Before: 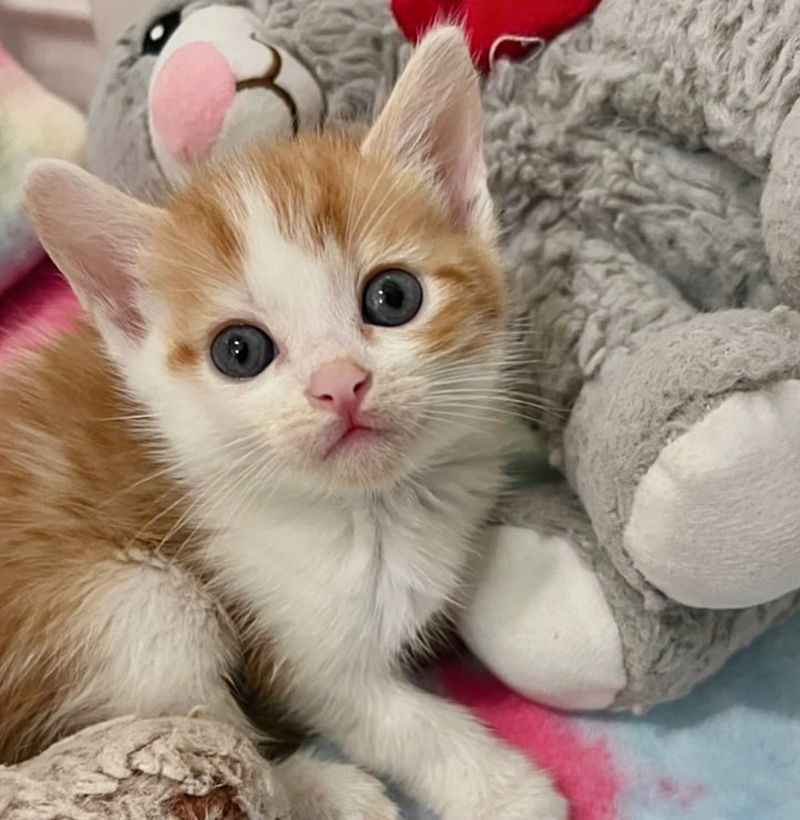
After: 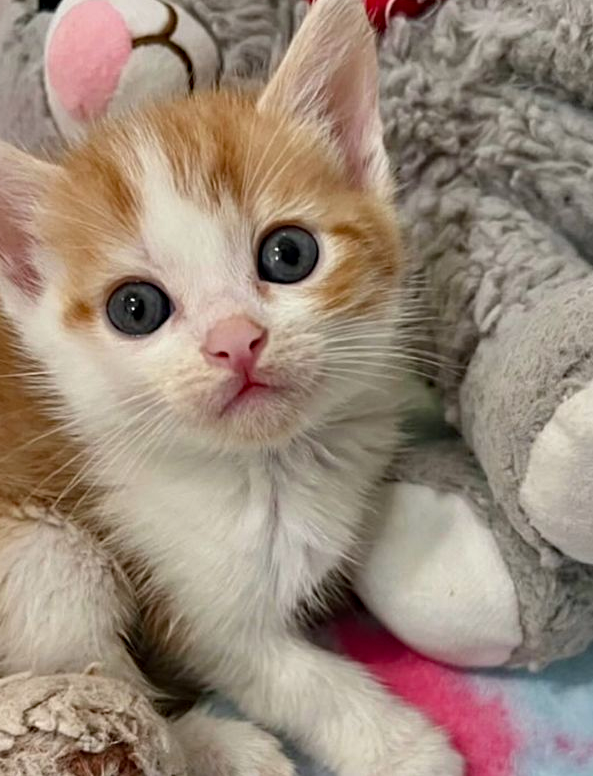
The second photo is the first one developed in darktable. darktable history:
haze removal: compatibility mode true
crop and rotate: left 13.228%, top 5.343%, right 12.606%
